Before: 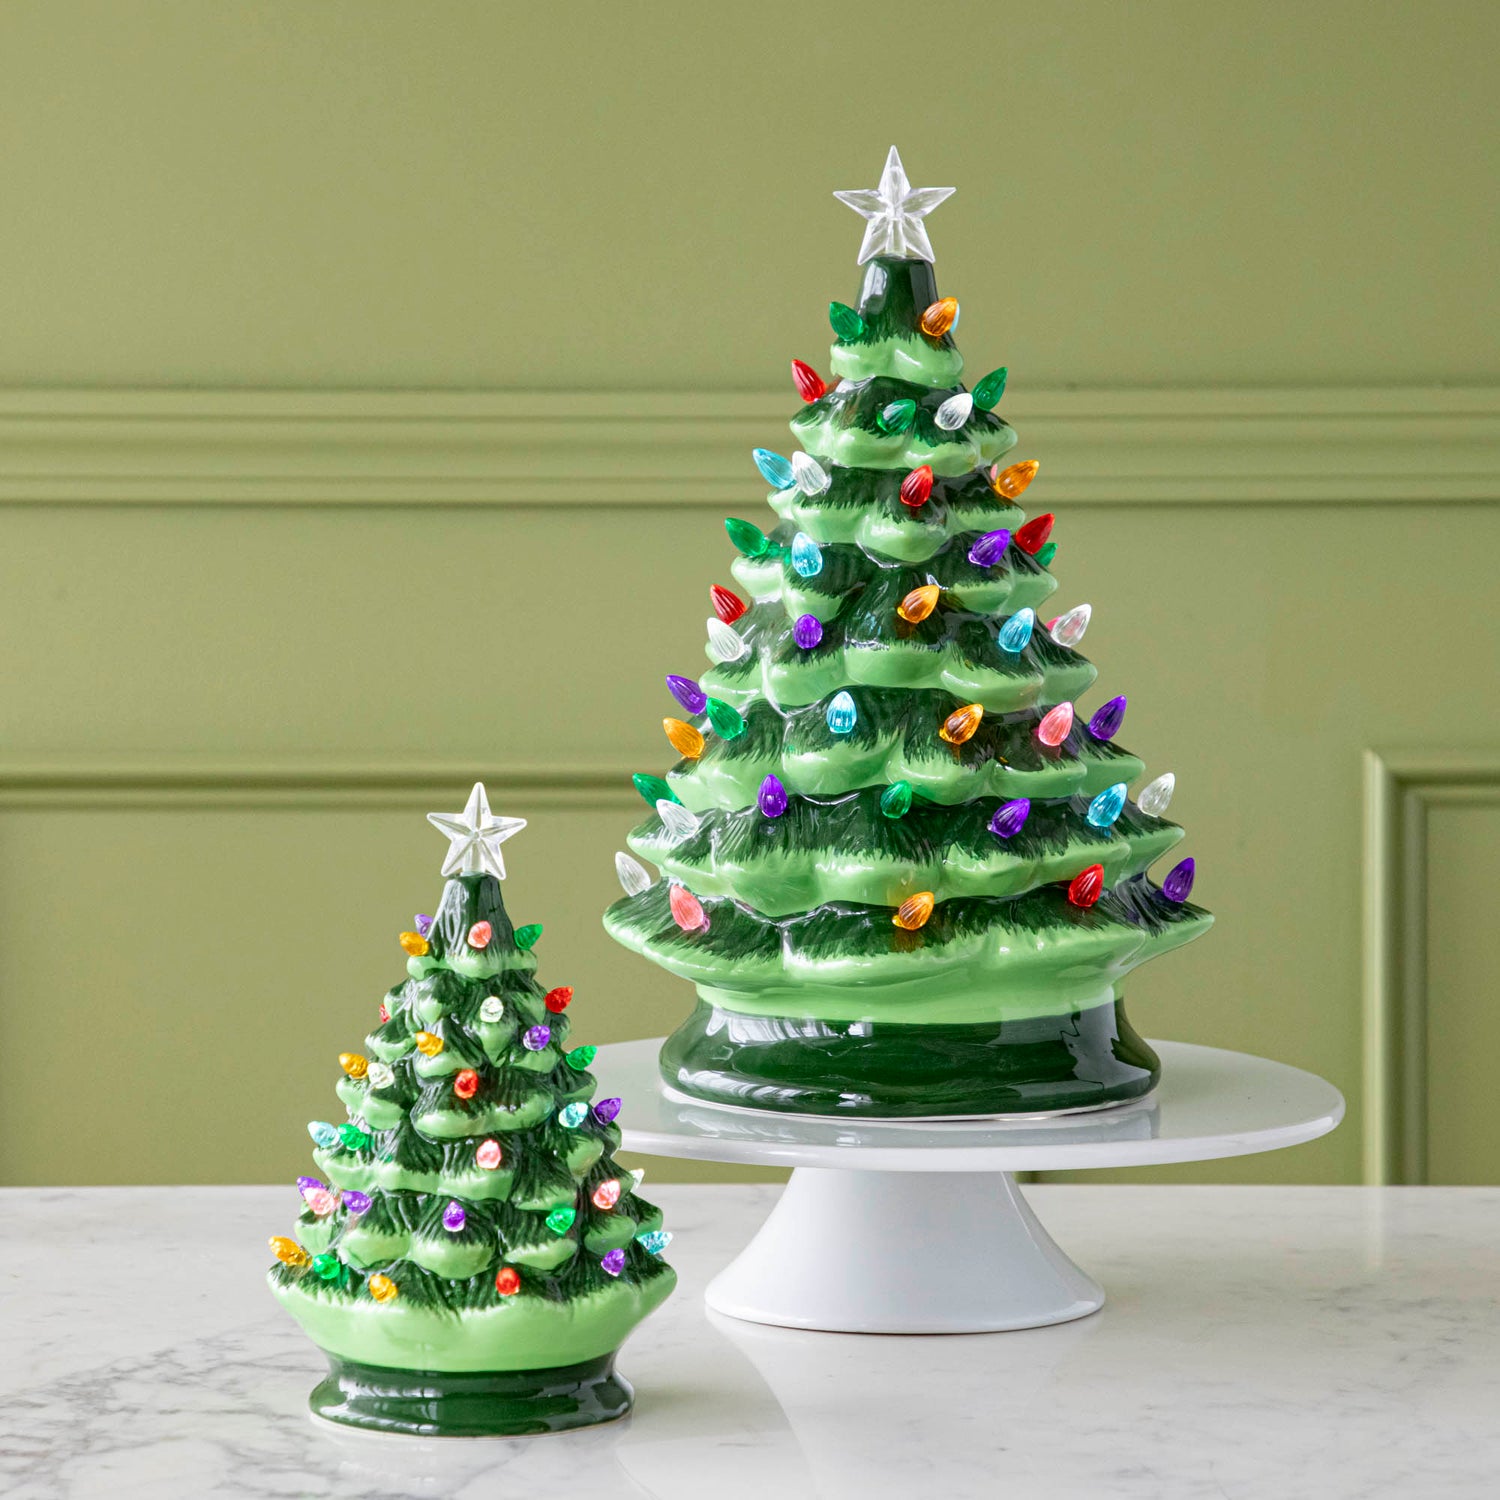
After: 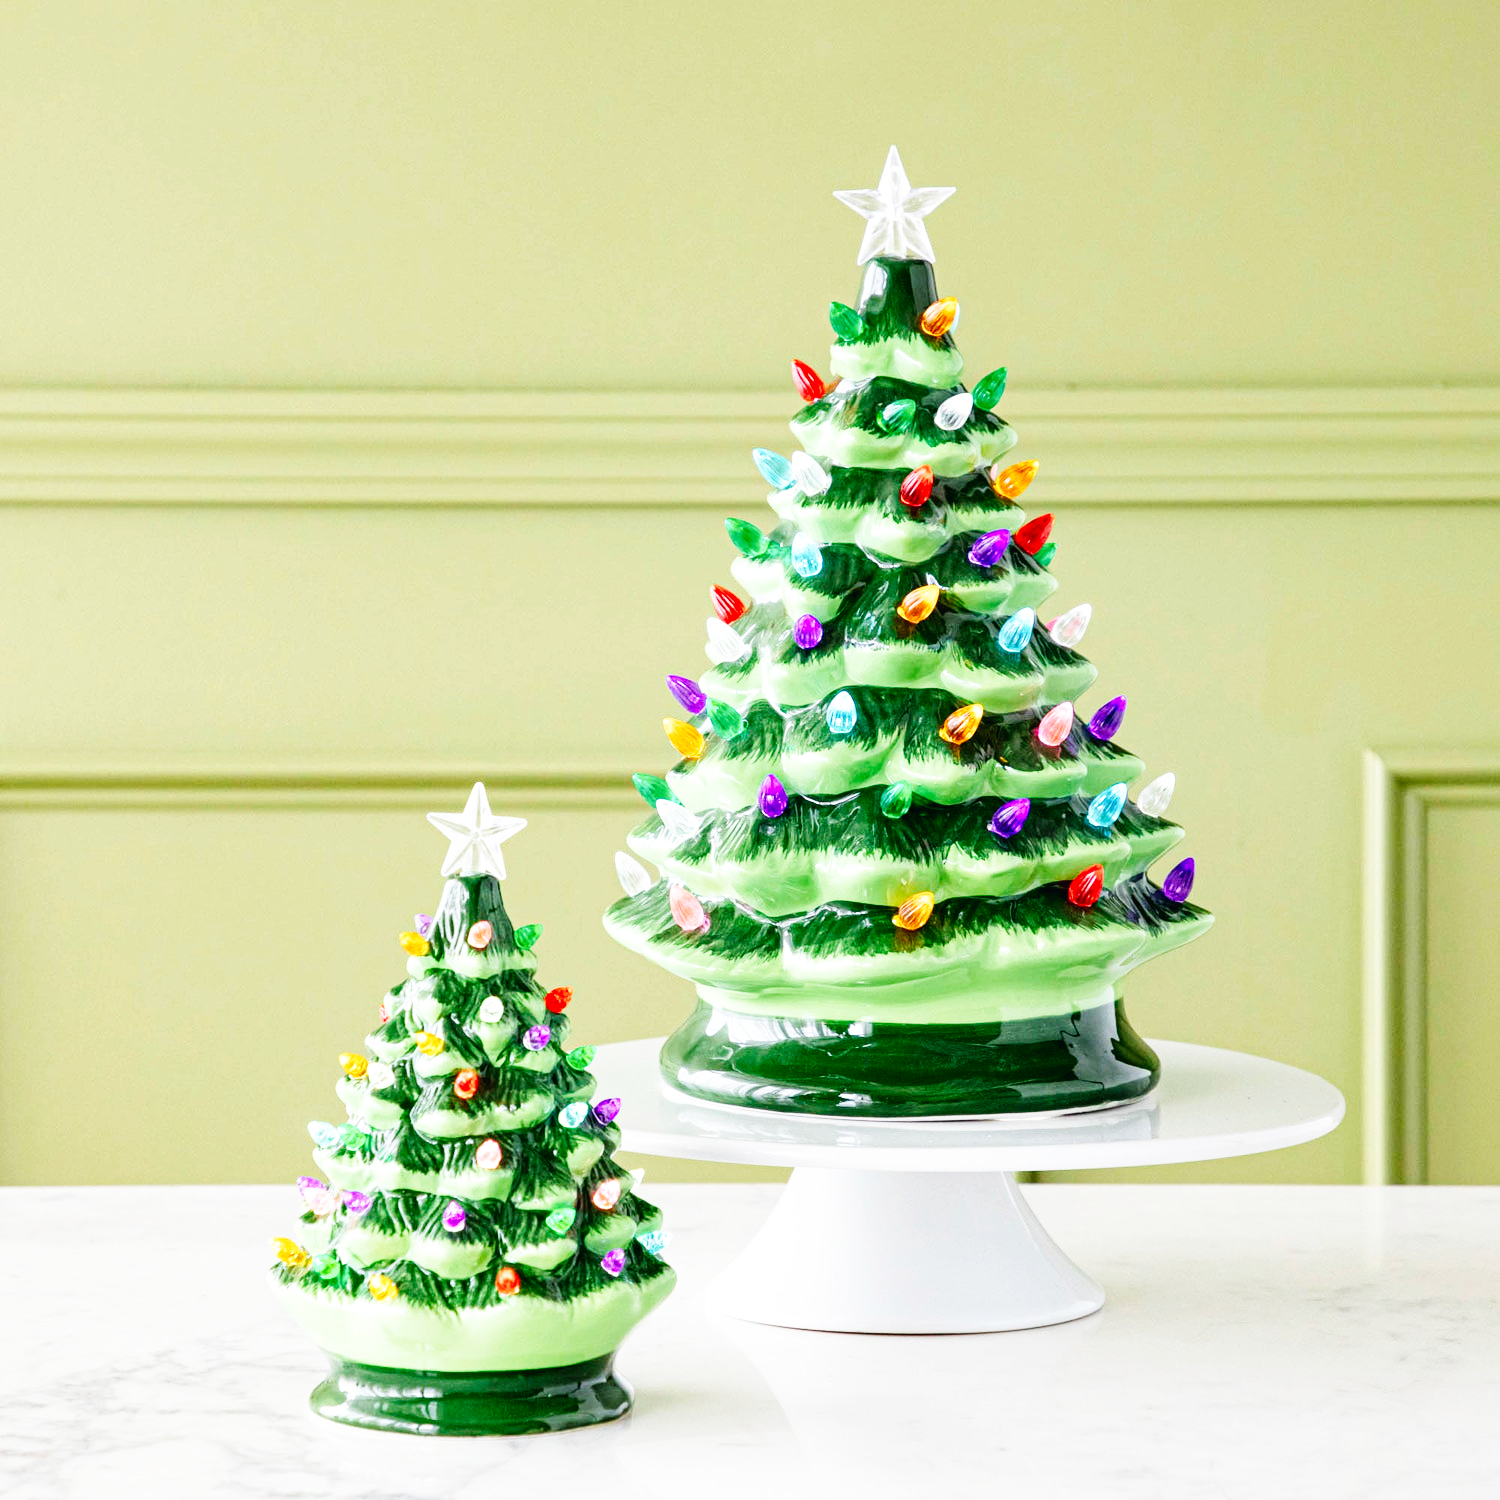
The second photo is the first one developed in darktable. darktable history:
exposure: exposure -0.064 EV, compensate highlight preservation false
base curve: curves: ch0 [(0, 0.003) (0.001, 0.002) (0.006, 0.004) (0.02, 0.022) (0.048, 0.086) (0.094, 0.234) (0.162, 0.431) (0.258, 0.629) (0.385, 0.8) (0.548, 0.918) (0.751, 0.988) (1, 1)], preserve colors none
